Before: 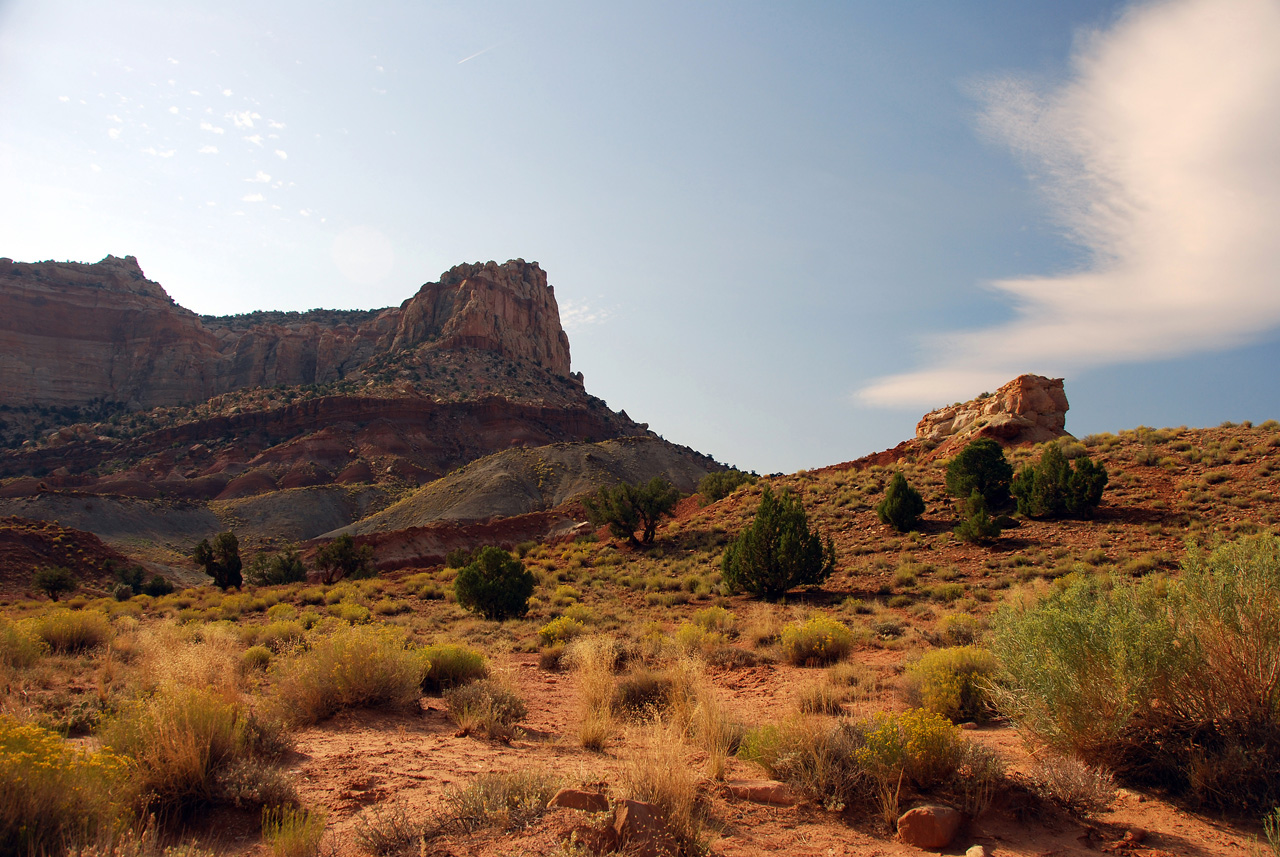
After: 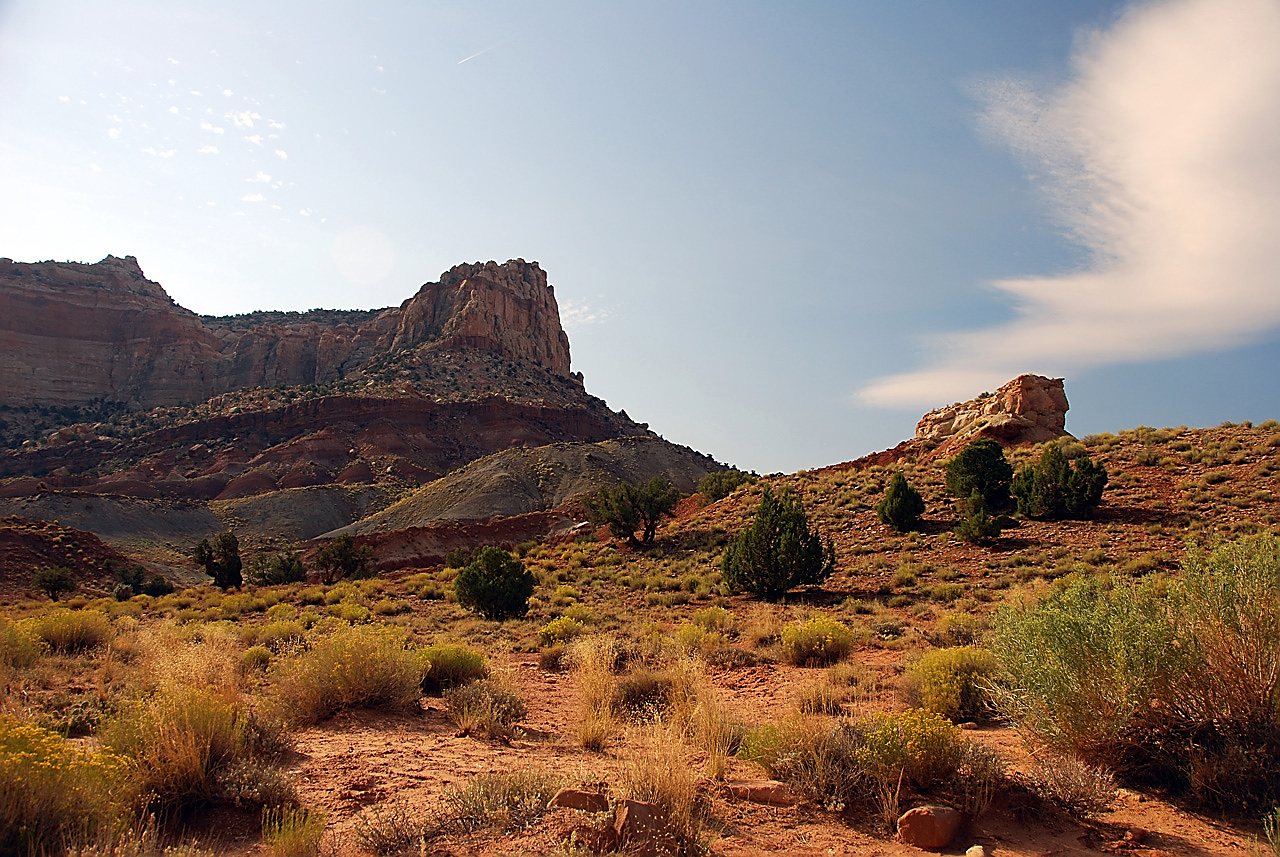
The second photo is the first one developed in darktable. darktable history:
sharpen: radius 1.38, amount 1.255, threshold 0.741
